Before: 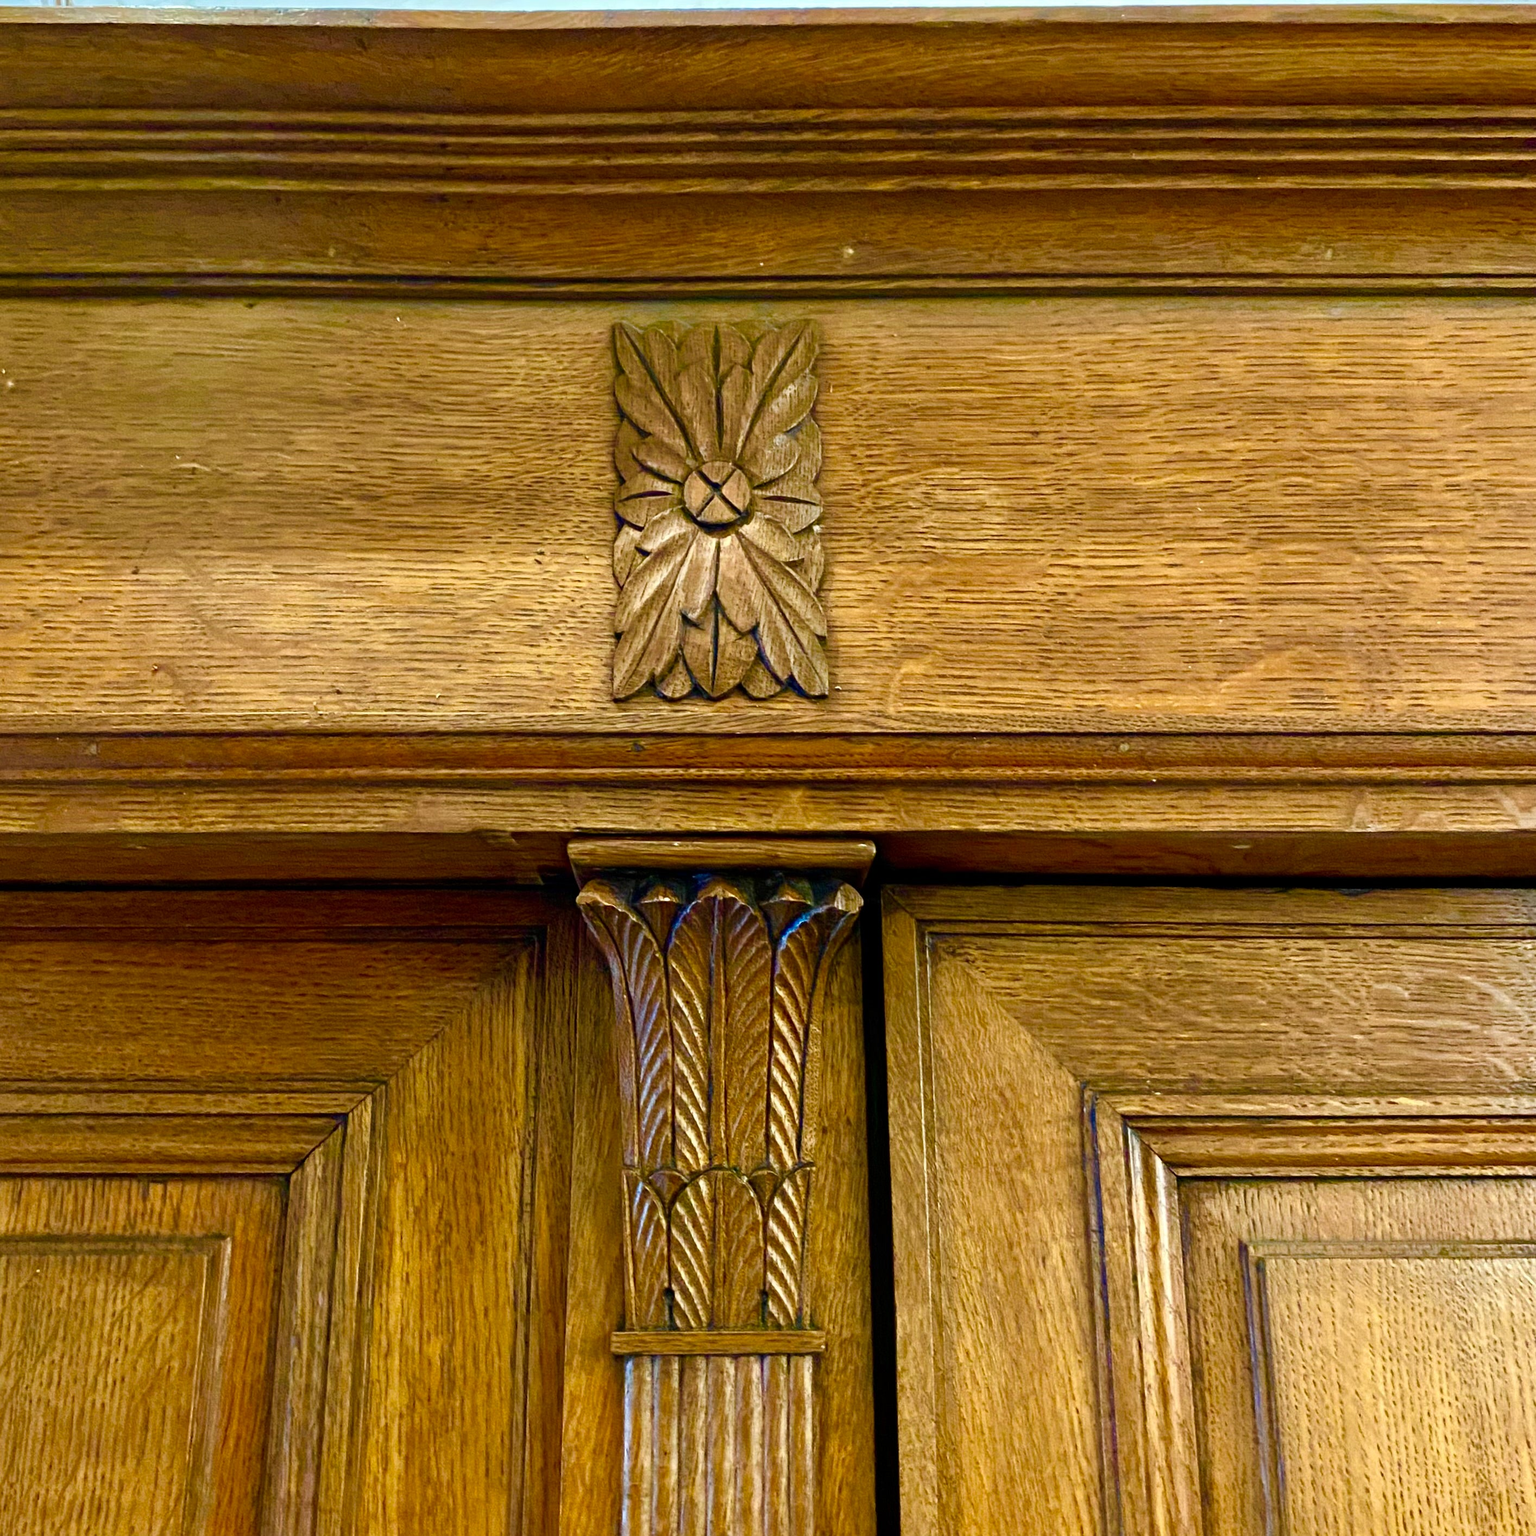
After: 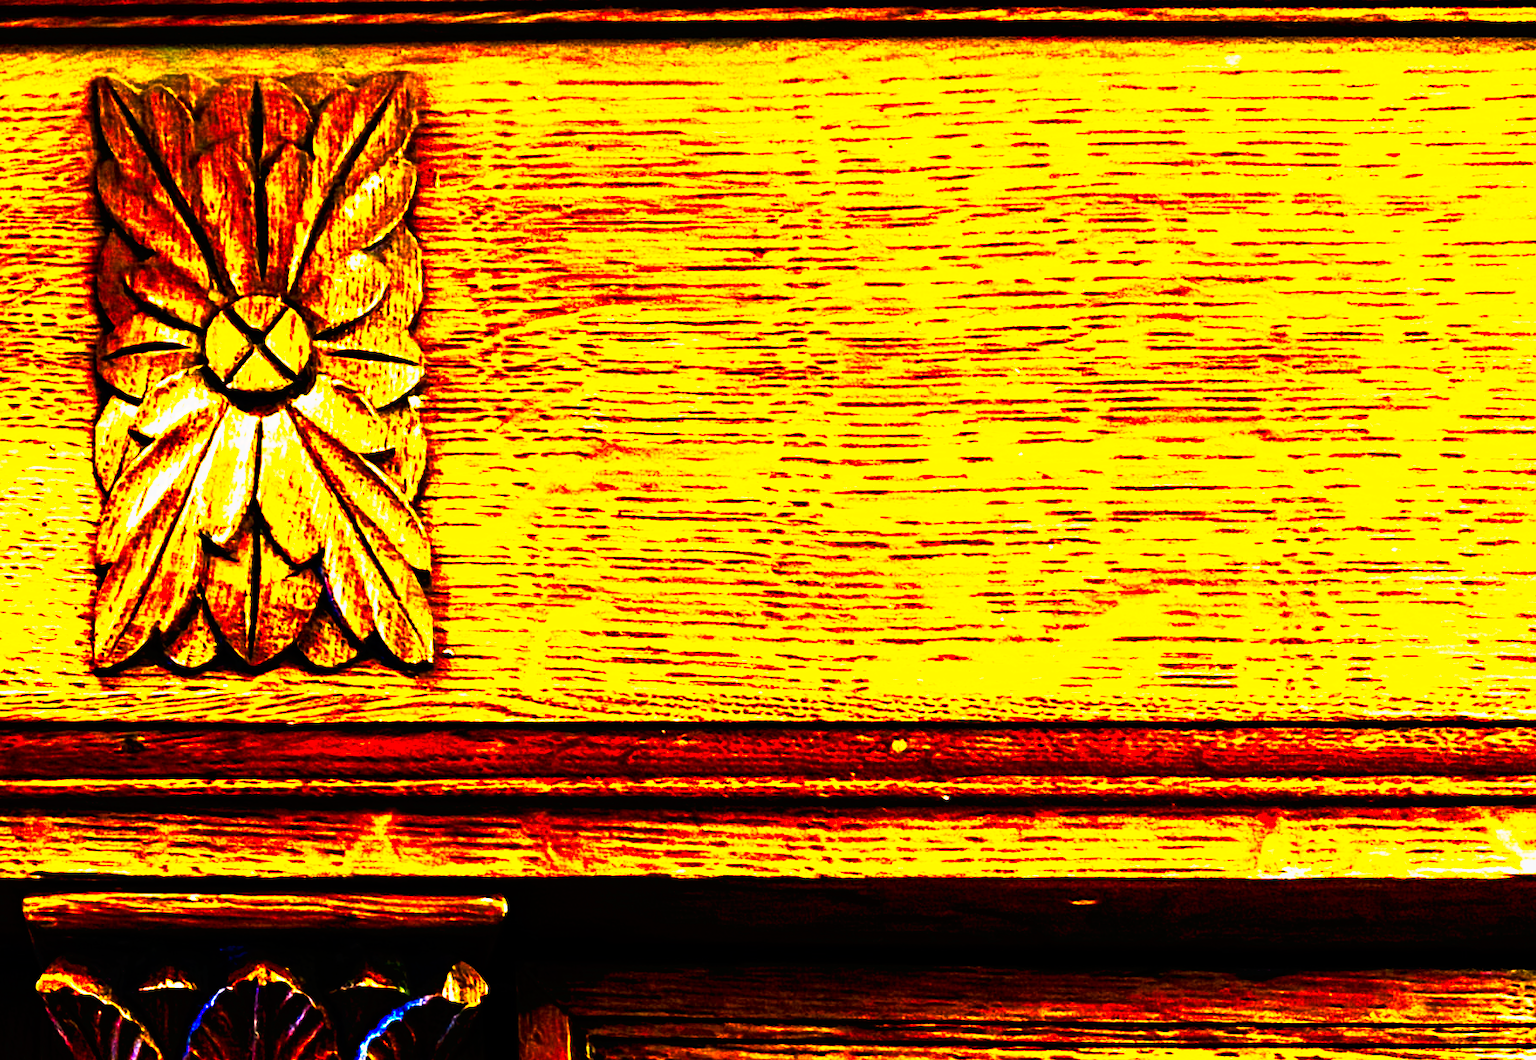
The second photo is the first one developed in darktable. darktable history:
color balance rgb: shadows lift › chroma 6.204%, shadows lift › hue 303.67°, perceptual saturation grading › global saturation 30.865%, global vibrance 20%
crop: left 36.04%, top 17.851%, right 0.442%, bottom 38.275%
tone curve: curves: ch0 [(0, 0) (0.003, 0.001) (0.011, 0.003) (0.025, 0.003) (0.044, 0.003) (0.069, 0.003) (0.1, 0.006) (0.136, 0.007) (0.177, 0.009) (0.224, 0.007) (0.277, 0.026) (0.335, 0.126) (0.399, 0.254) (0.468, 0.493) (0.543, 0.892) (0.623, 0.984) (0.709, 0.979) (0.801, 0.979) (0.898, 0.982) (1, 1)], preserve colors none
